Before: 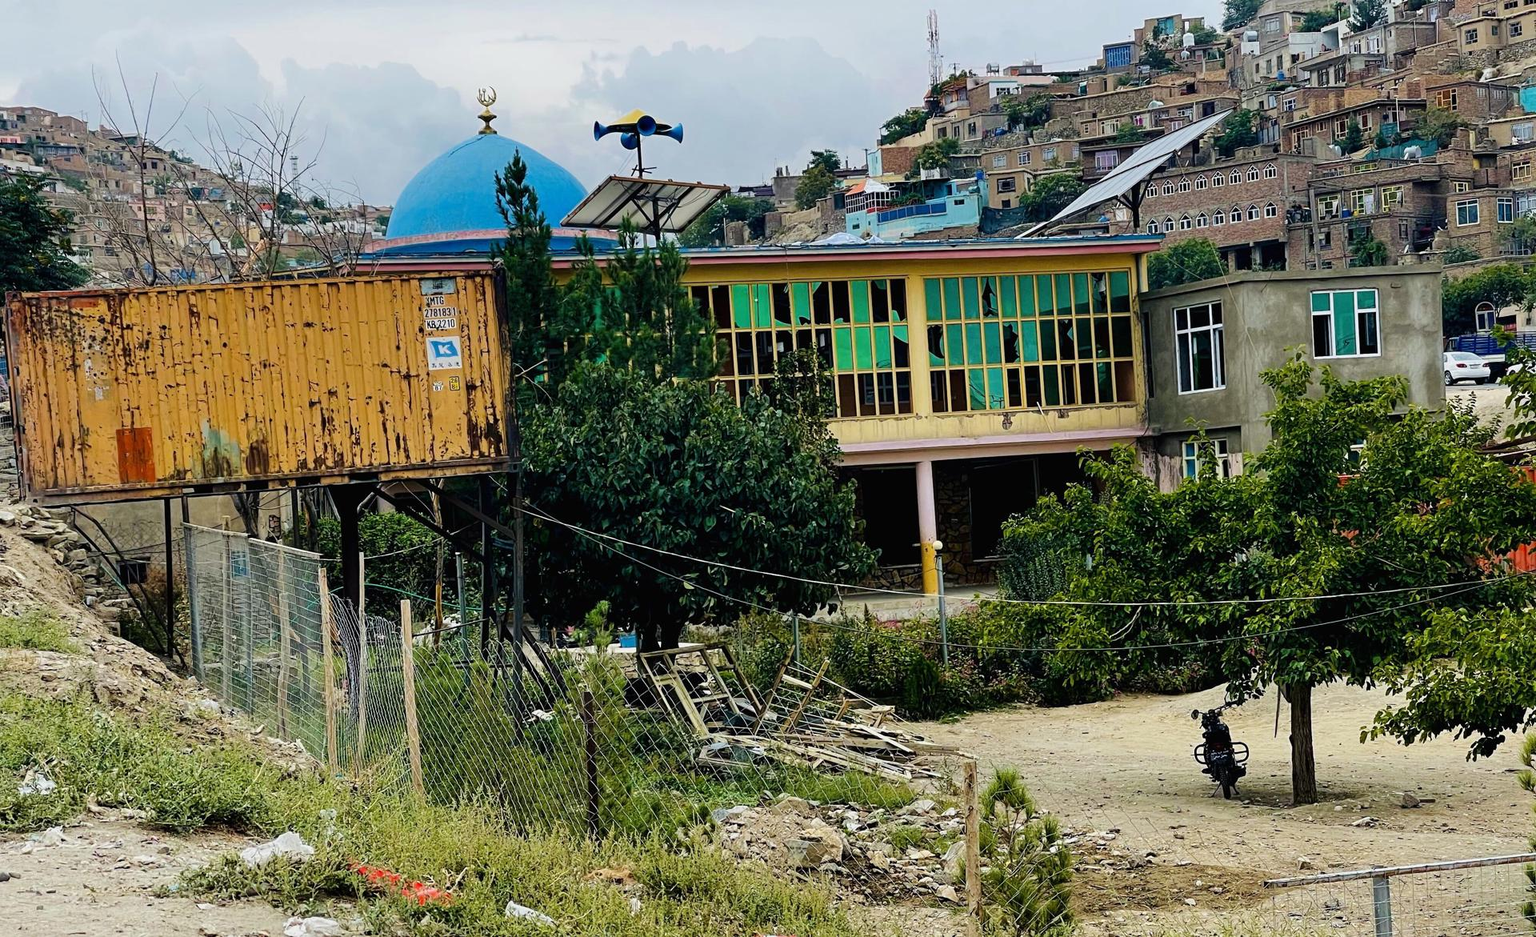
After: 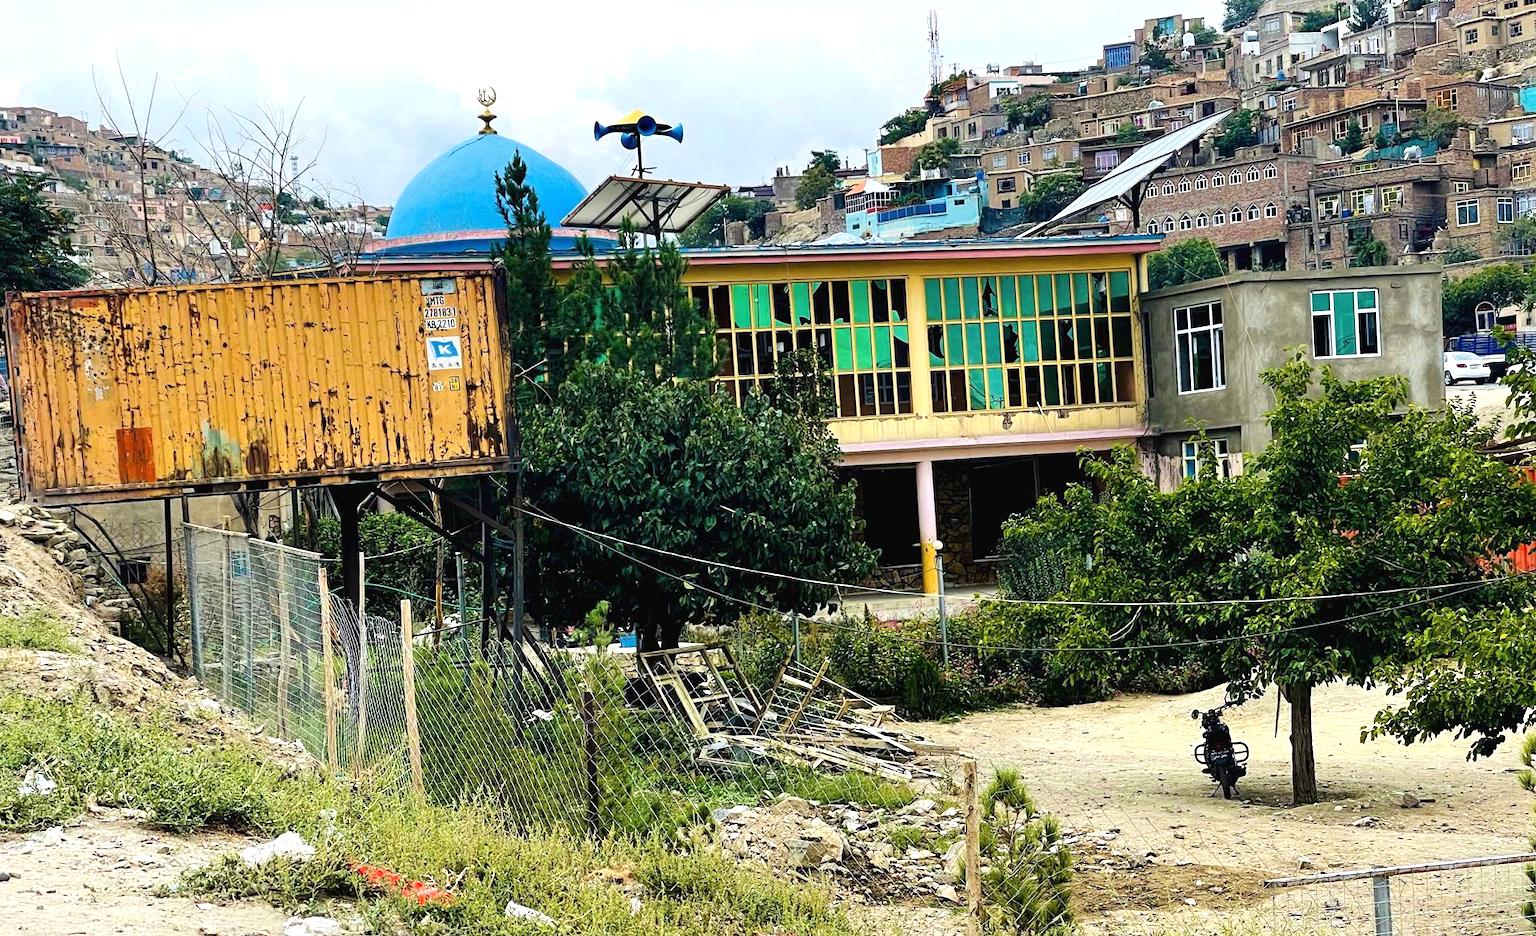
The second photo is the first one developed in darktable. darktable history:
levels: mode automatic, levels [0.026, 0.507, 0.987]
exposure: black level correction 0, exposure 0.697 EV, compensate highlight preservation false
